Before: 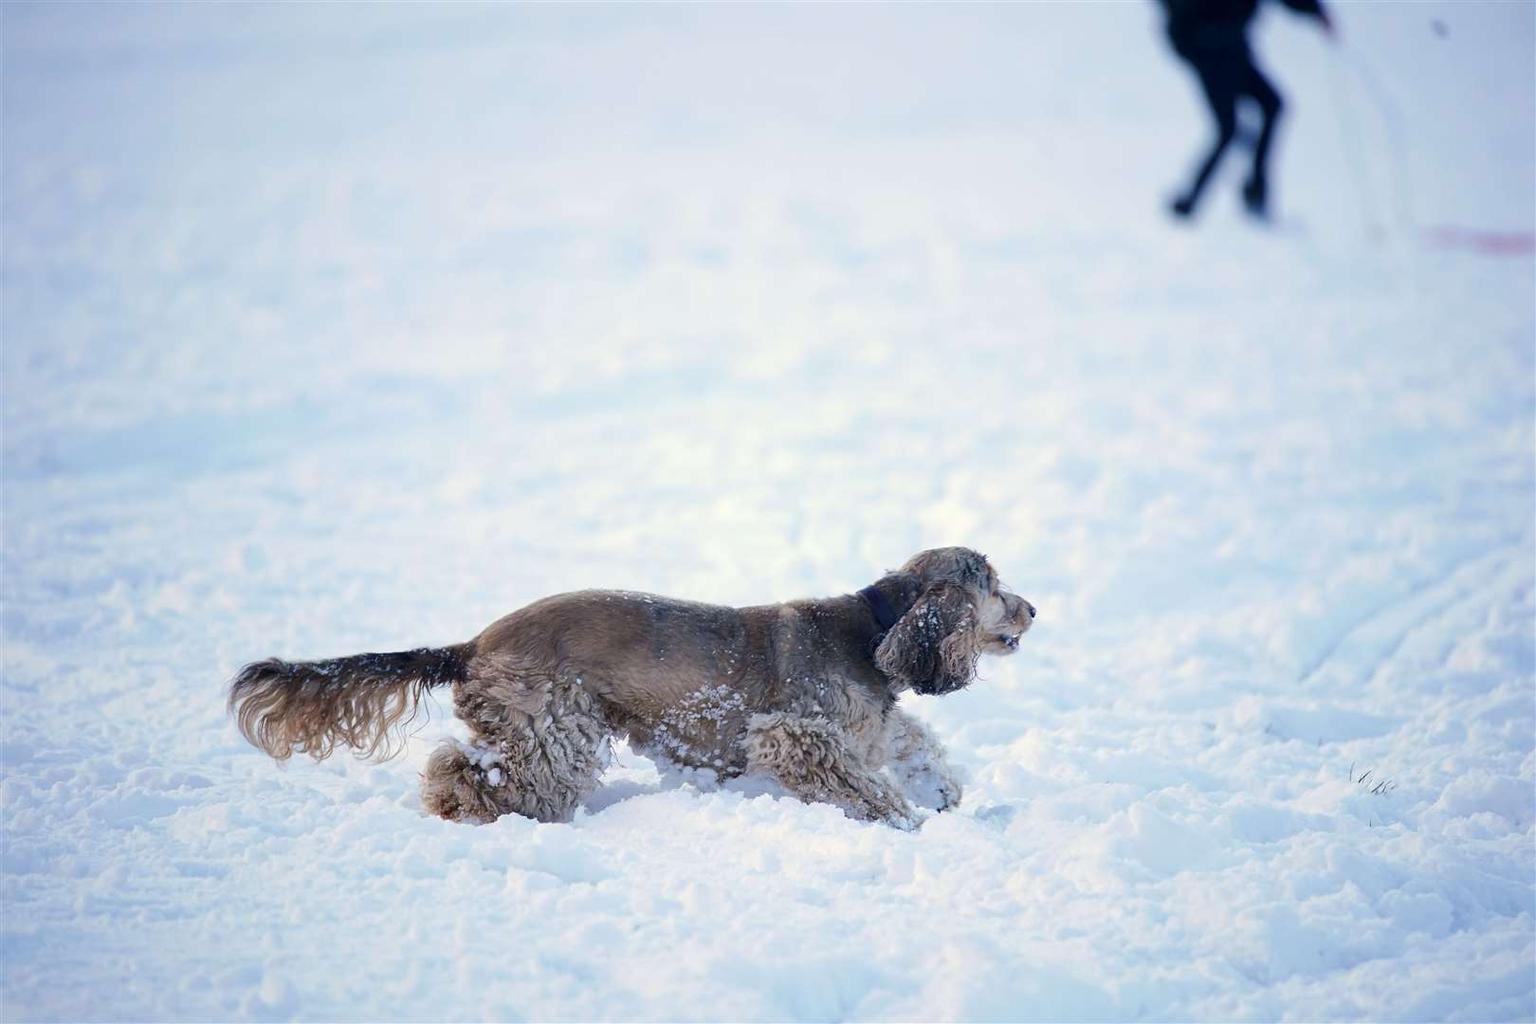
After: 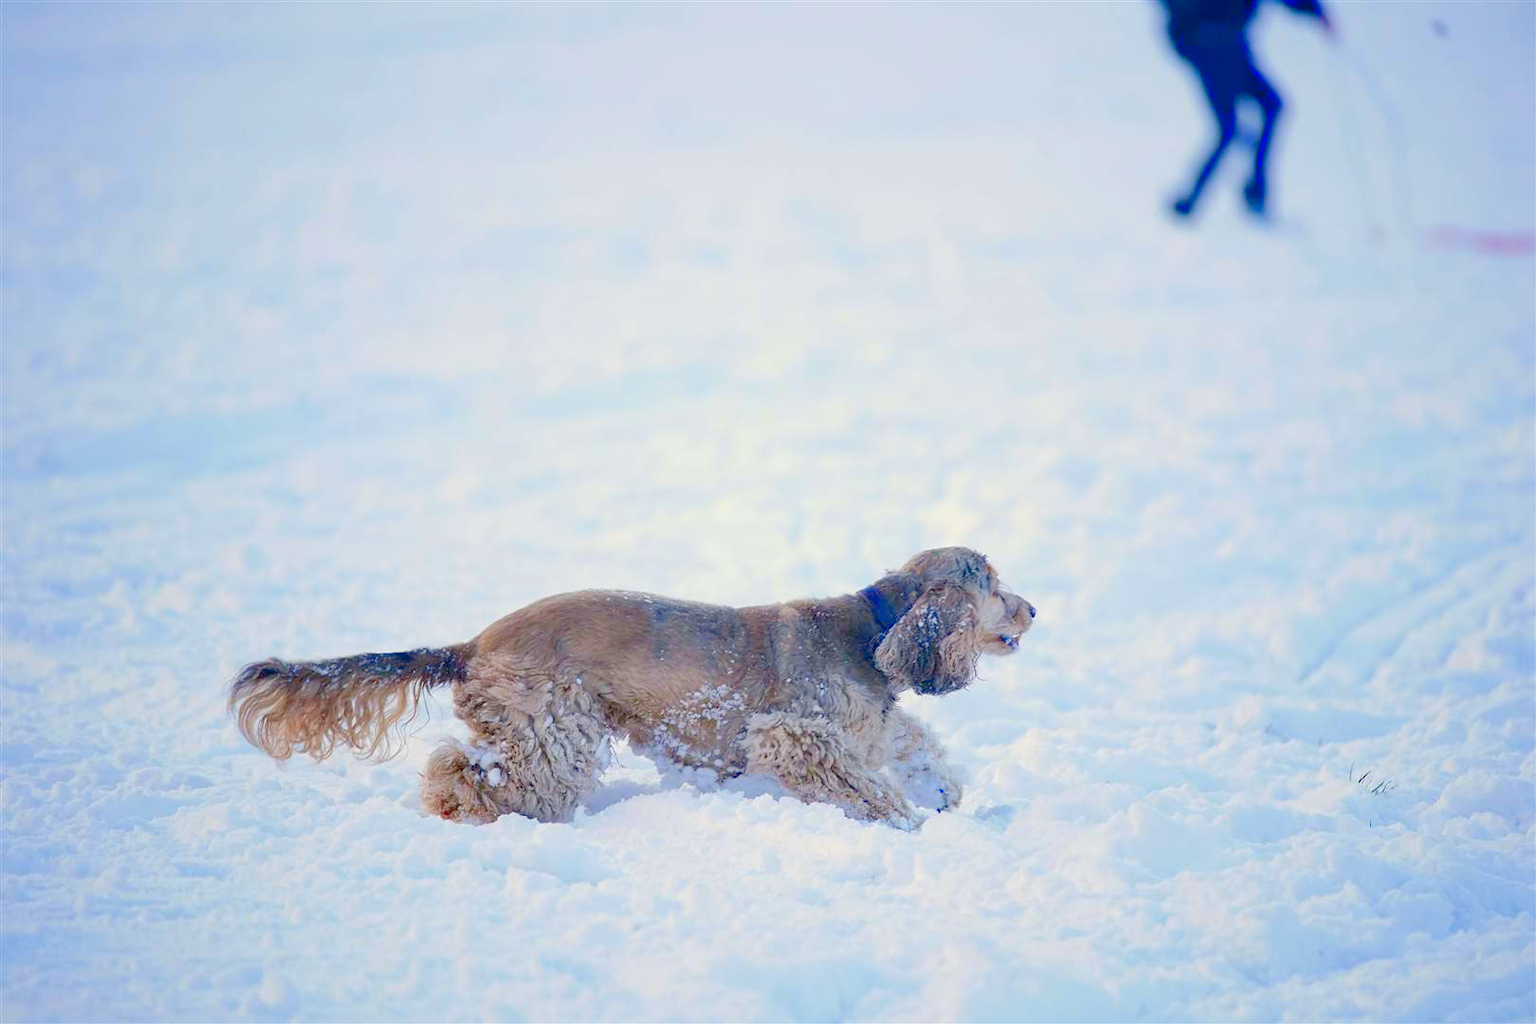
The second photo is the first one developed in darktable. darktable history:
tone equalizer: -8 EV 0.25 EV, -7 EV 0.417 EV, -6 EV 0.417 EV, -5 EV 0.25 EV, -3 EV -0.25 EV, -2 EV -0.417 EV, -1 EV -0.417 EV, +0 EV -0.25 EV, edges refinement/feathering 500, mask exposure compensation -1.57 EV, preserve details guided filter
haze removal: compatibility mode true, adaptive false
levels: levels [0, 0.397, 0.955]
contrast brightness saturation: contrast -0.02, brightness -0.01, saturation 0.03
